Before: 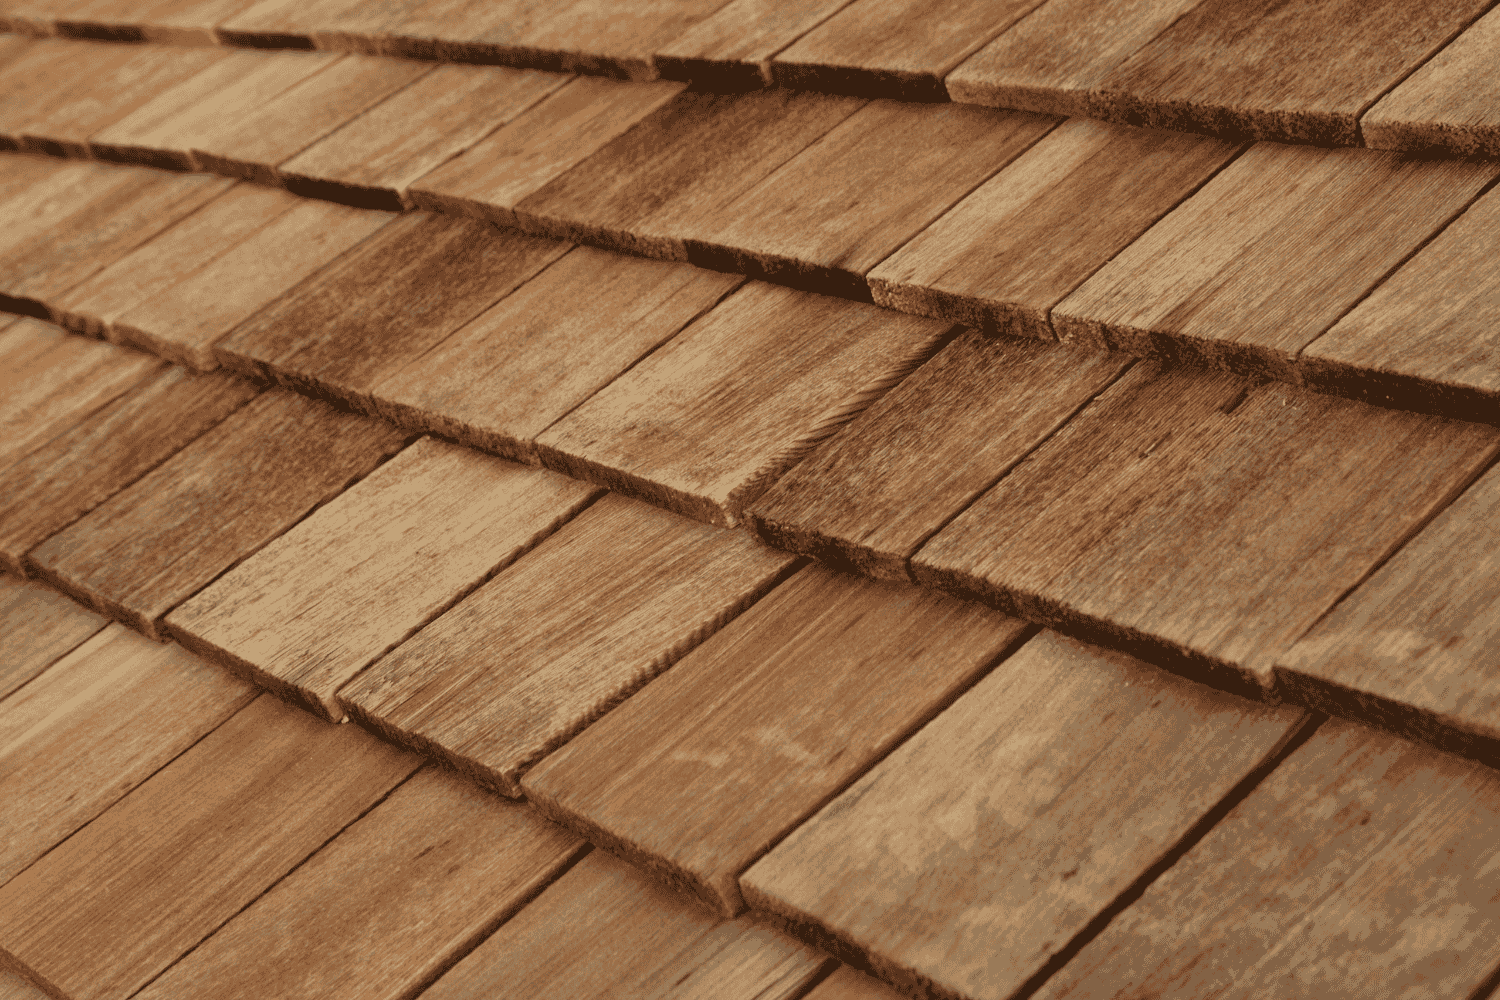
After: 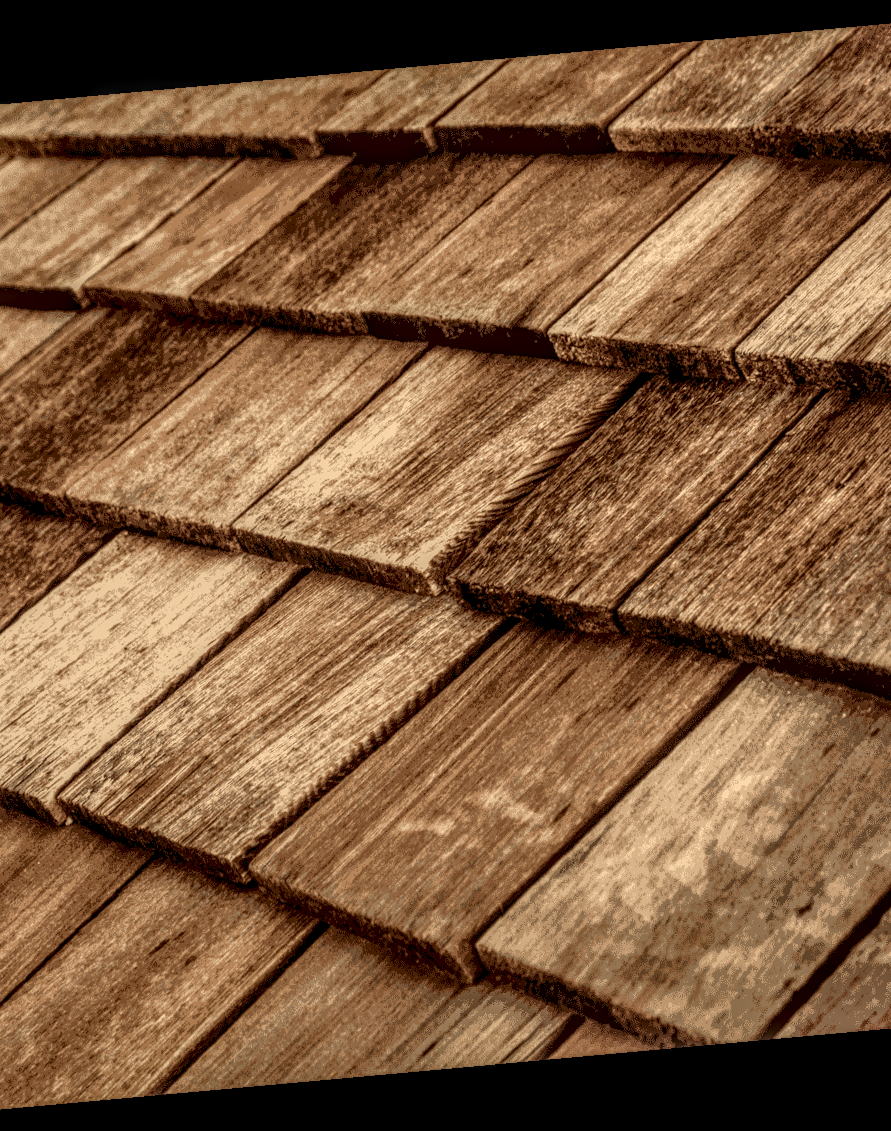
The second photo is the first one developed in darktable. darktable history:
local contrast: highlights 0%, shadows 0%, detail 300%, midtone range 0.3
crop: left 21.496%, right 22.254%
rotate and perspective: rotation -5.2°, automatic cropping off
exposure: exposure 0 EV, compensate highlight preservation false
